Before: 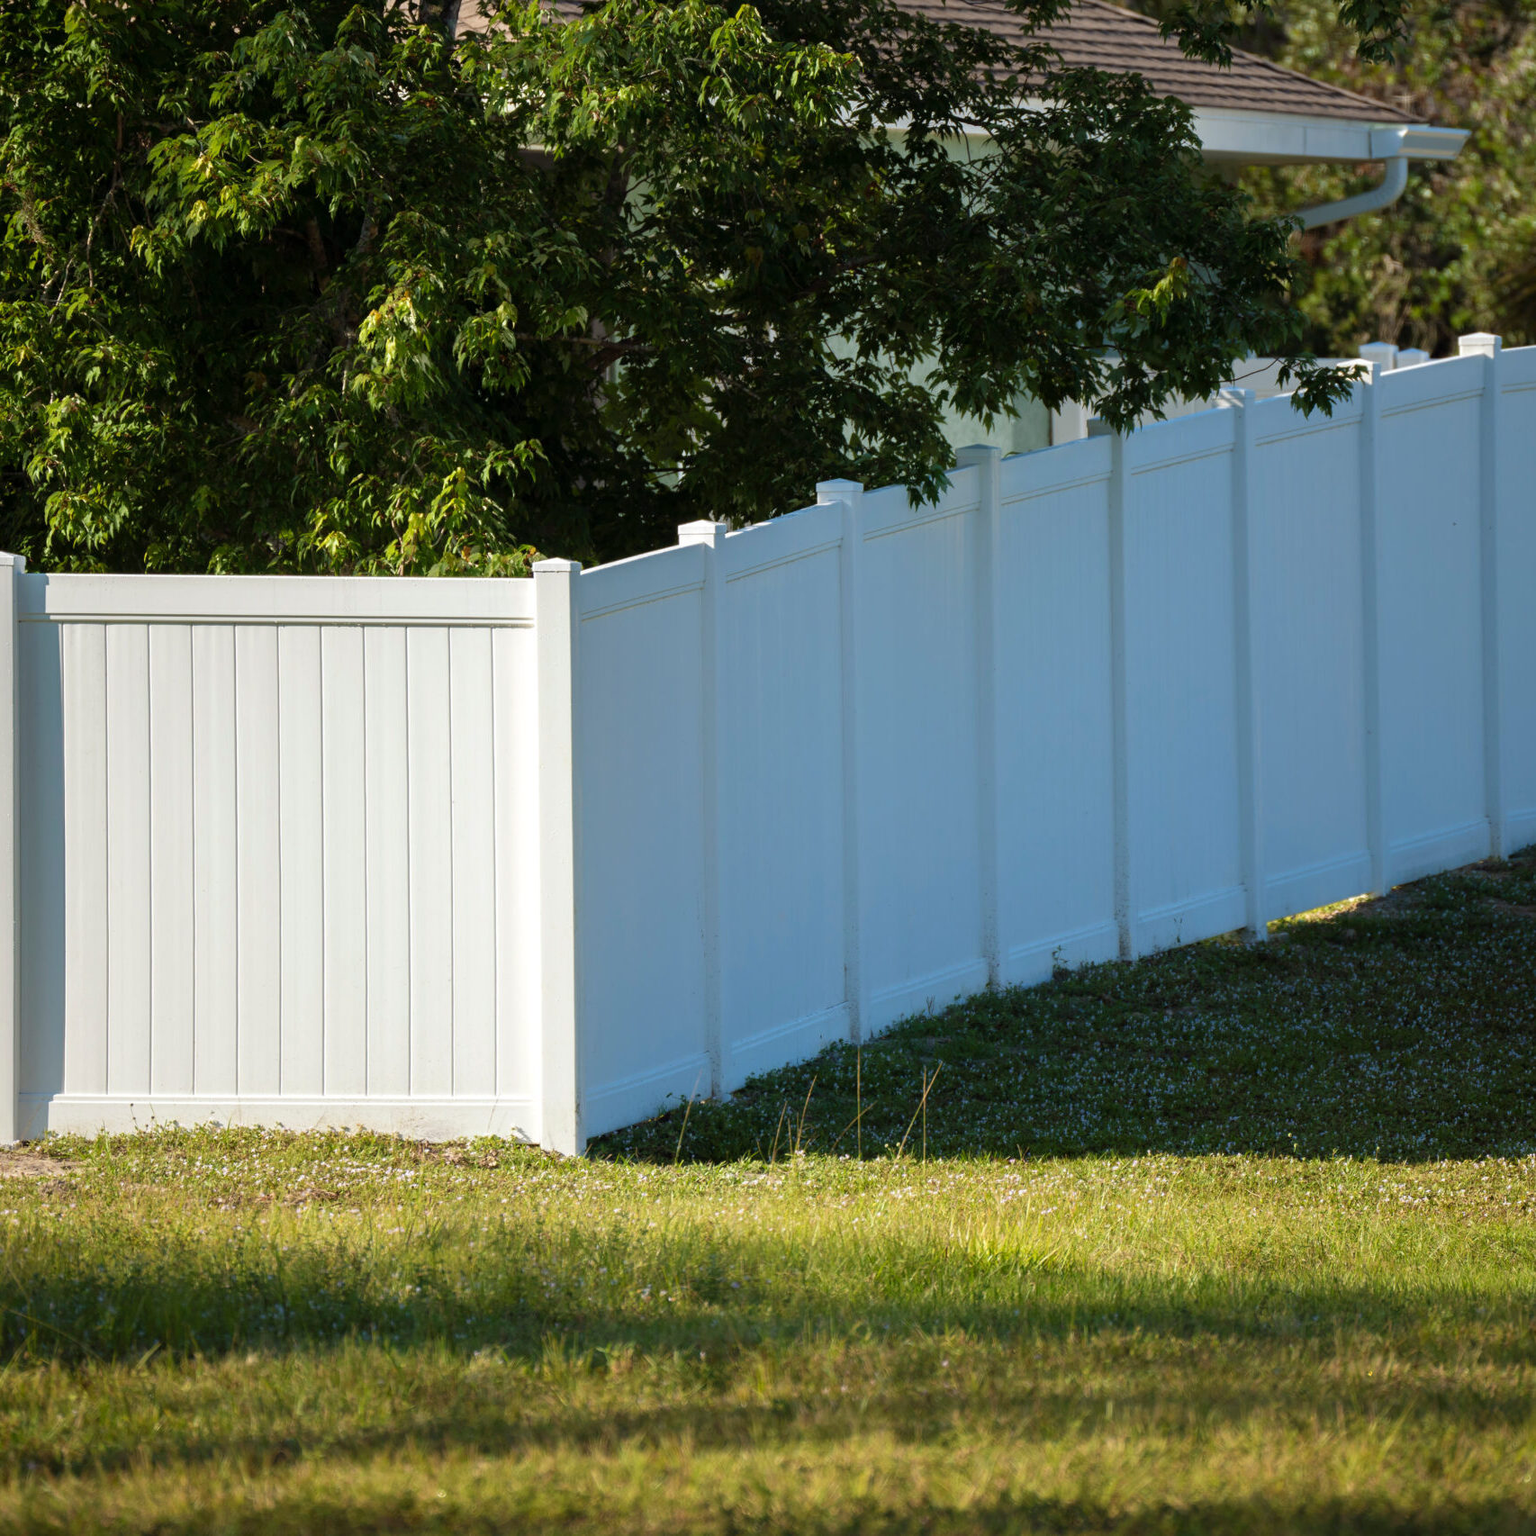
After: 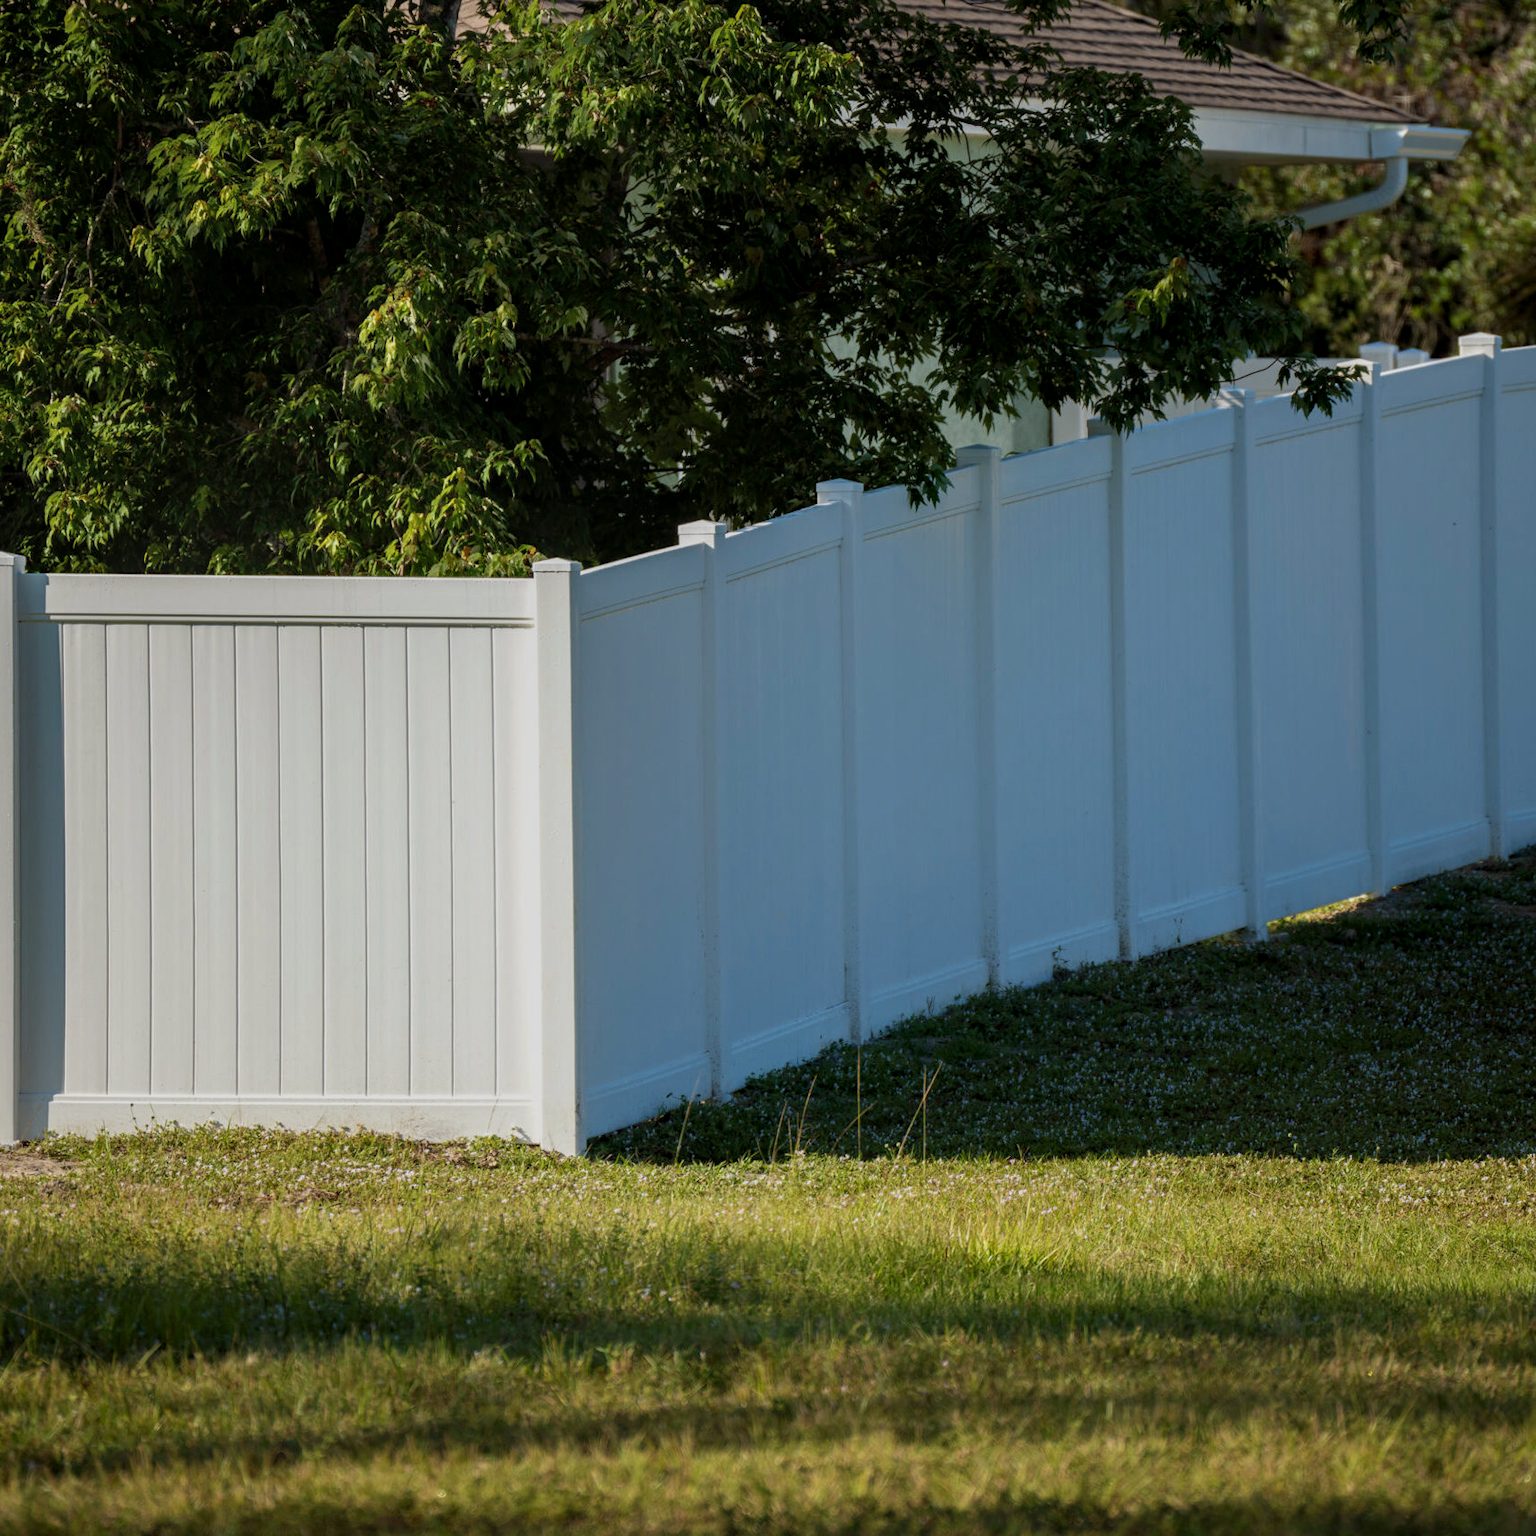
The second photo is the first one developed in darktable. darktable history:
exposure: exposure -0.582 EV, compensate highlight preservation false
local contrast: on, module defaults
